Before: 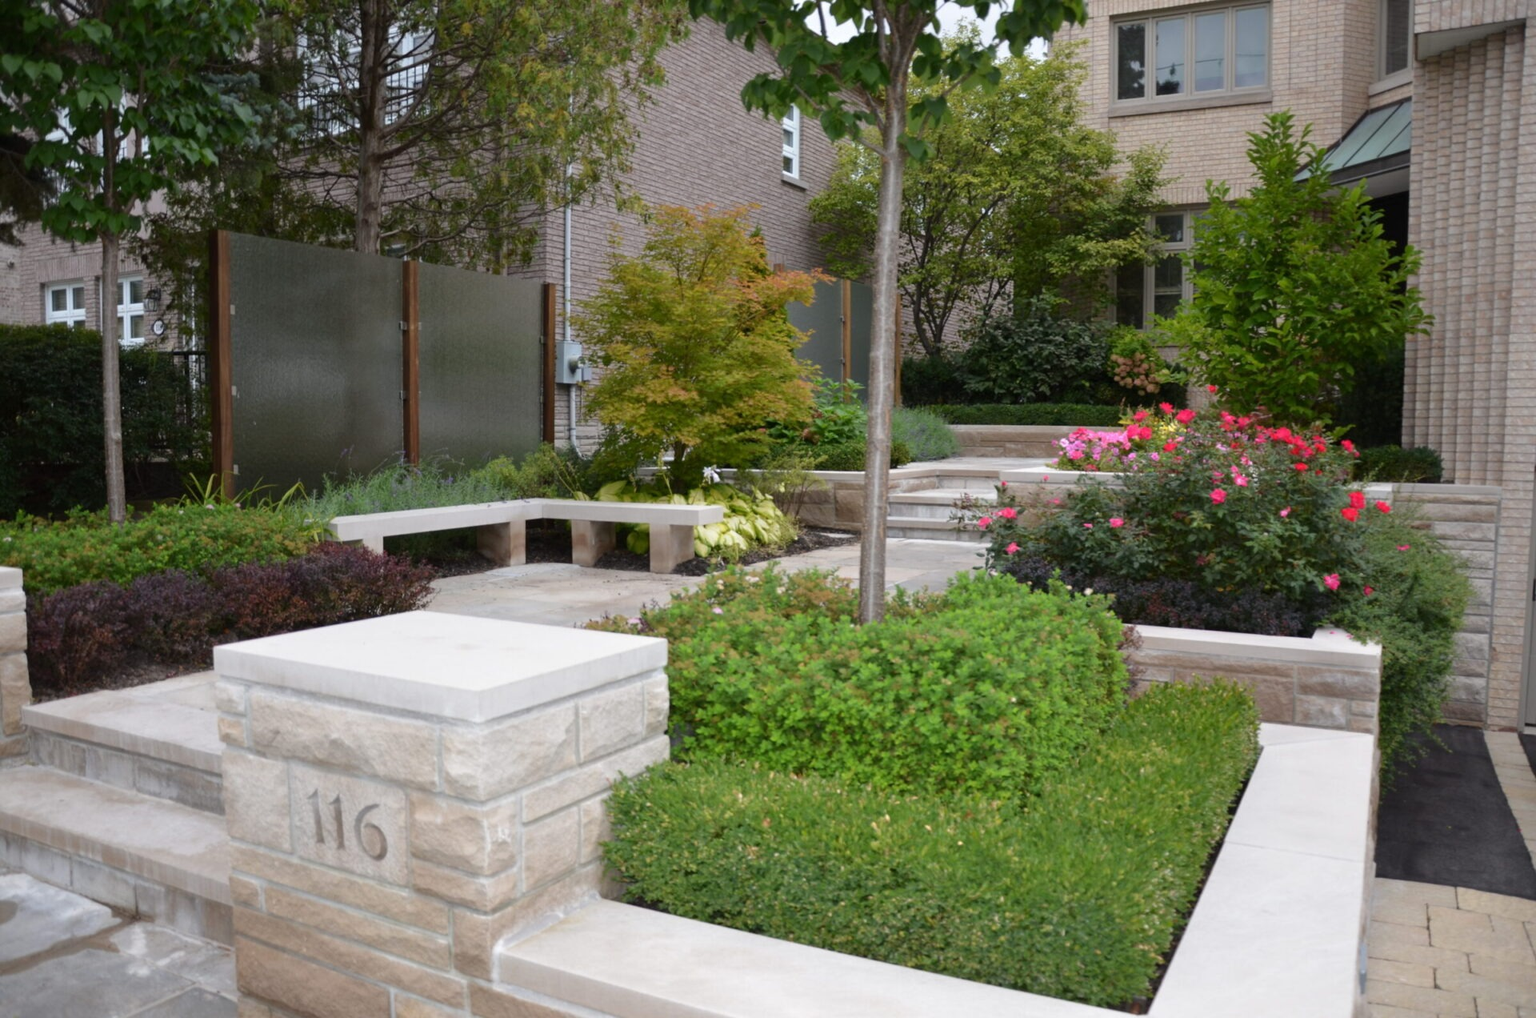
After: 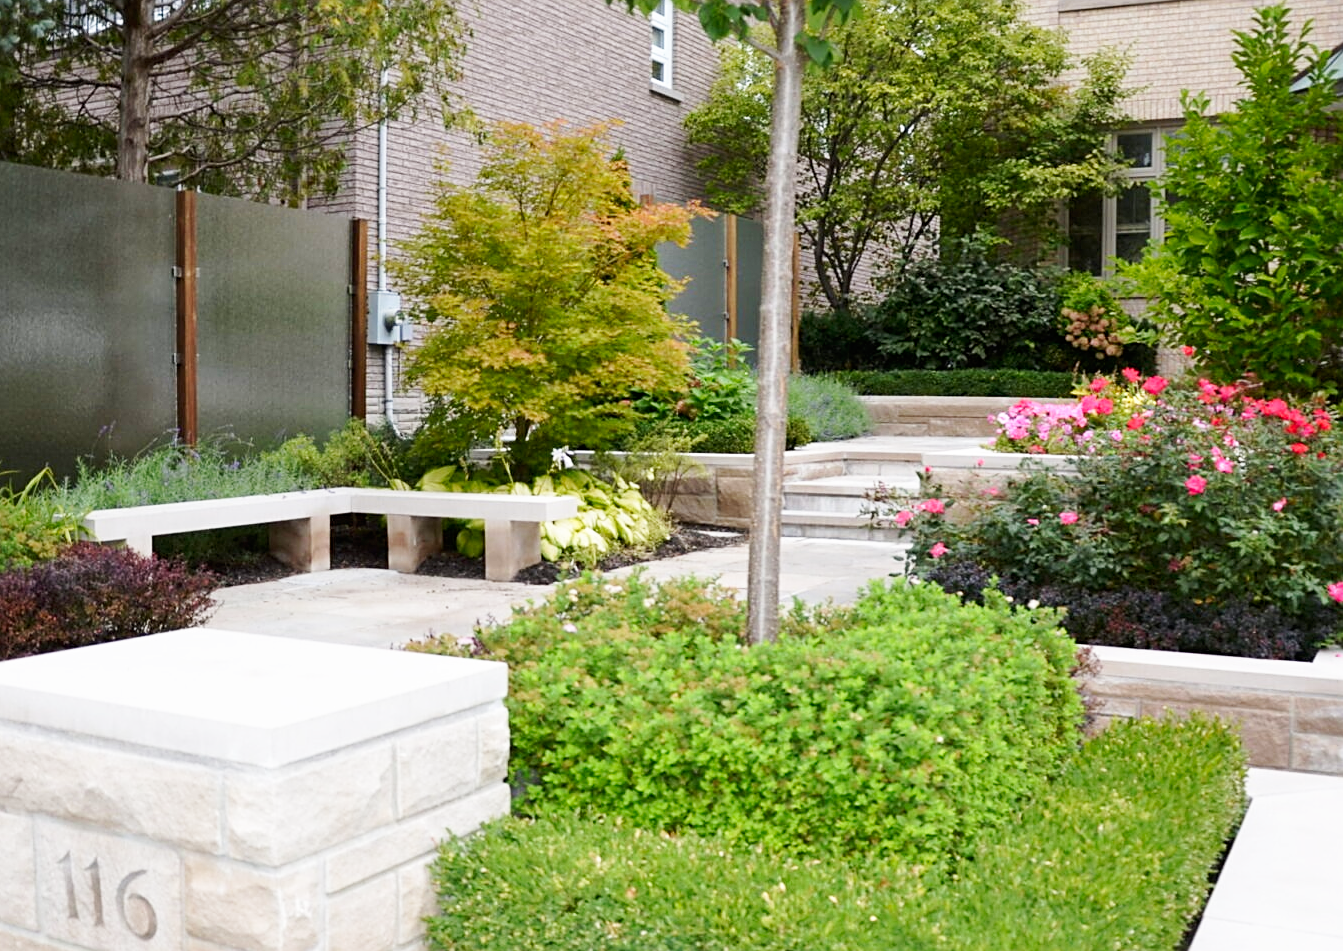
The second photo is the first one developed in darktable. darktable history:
crop and rotate: left 17.046%, top 10.659%, right 12.989%, bottom 14.553%
base curve: curves: ch0 [(0, 0) (0.005, 0.002) (0.15, 0.3) (0.4, 0.7) (0.75, 0.95) (1, 1)], preserve colors none
white balance: emerald 1
sharpen: on, module defaults
